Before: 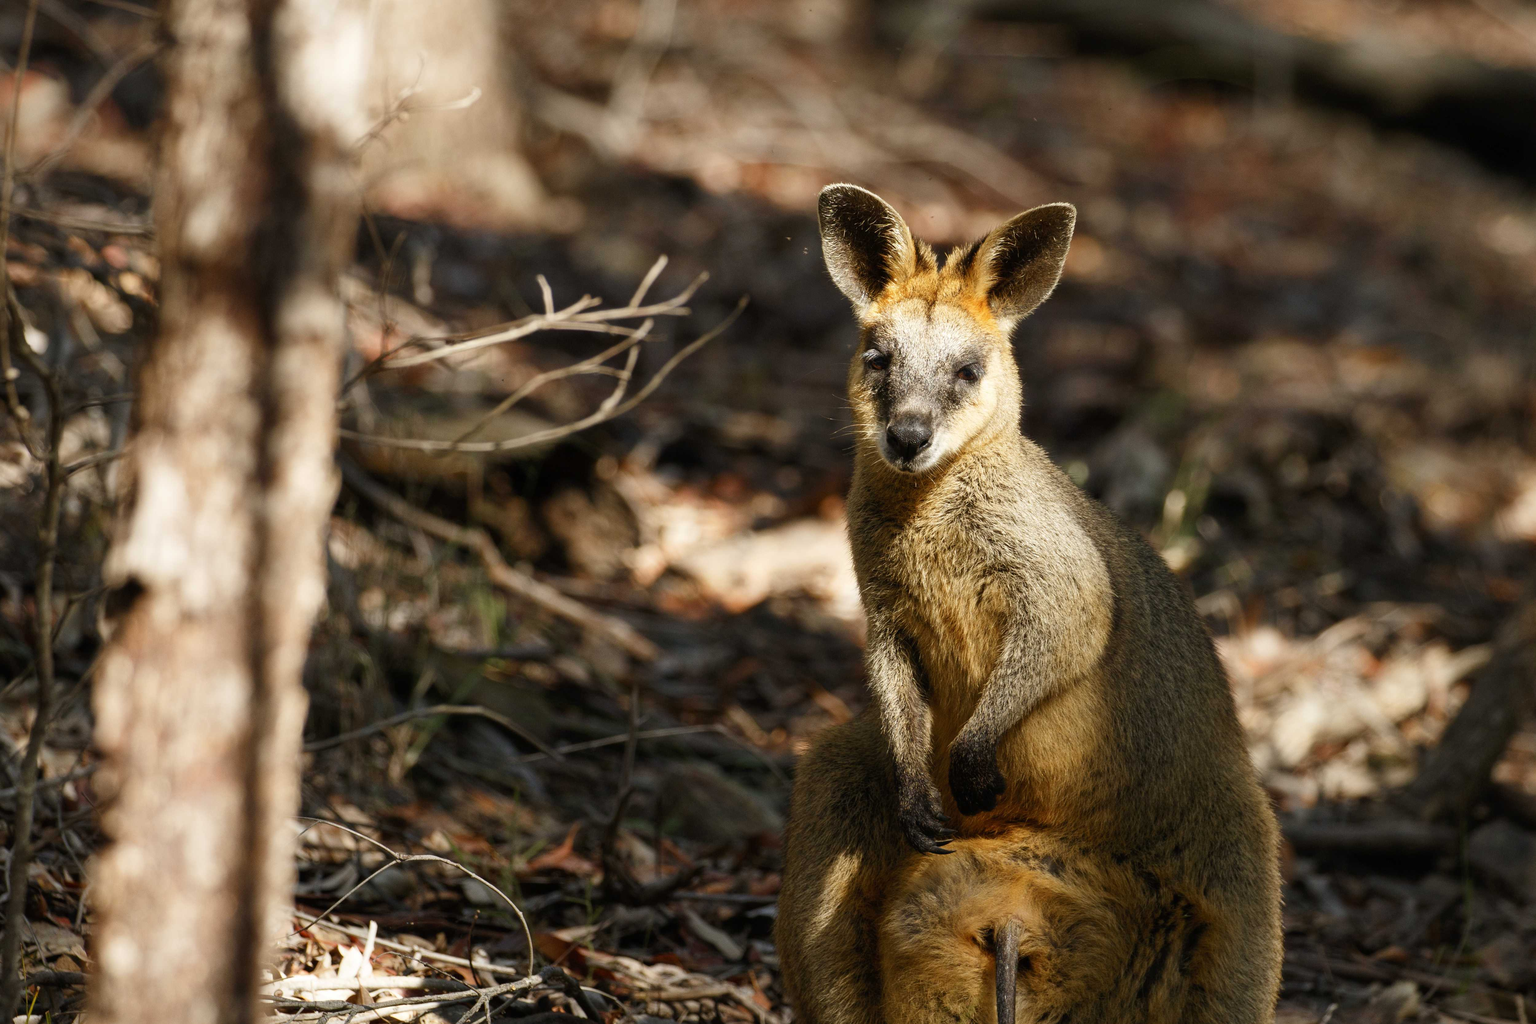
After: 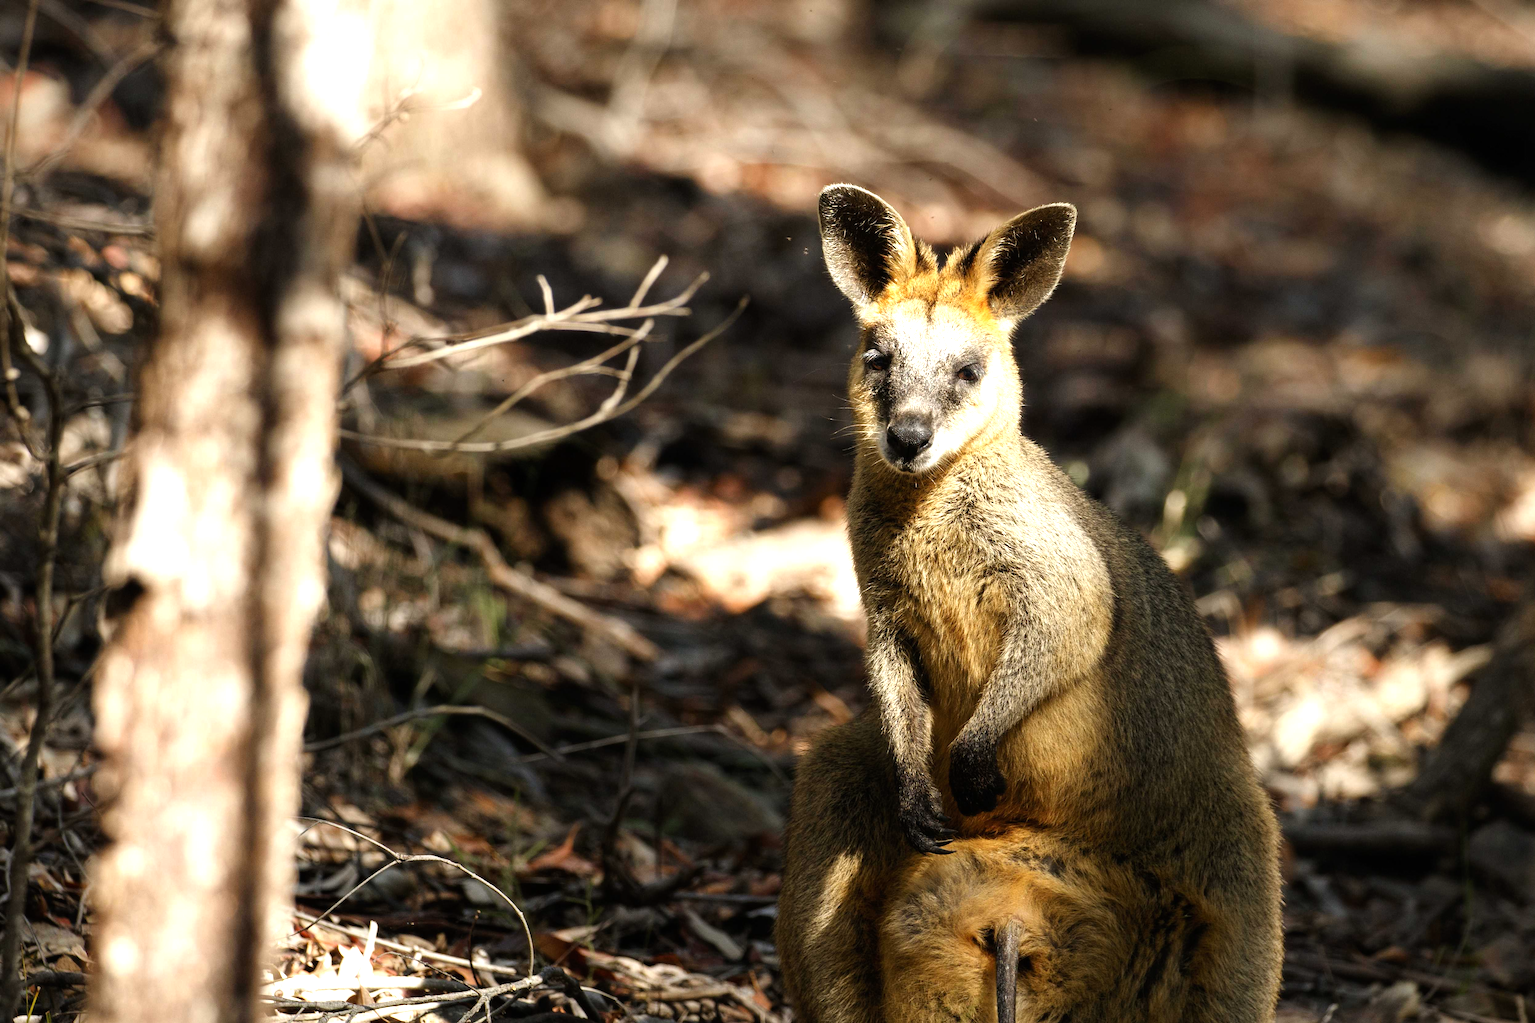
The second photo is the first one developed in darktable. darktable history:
tone equalizer: -8 EV -0.781 EV, -7 EV -0.689 EV, -6 EV -0.617 EV, -5 EV -0.394 EV, -3 EV 0.38 EV, -2 EV 0.6 EV, -1 EV 0.7 EV, +0 EV 0.747 EV
